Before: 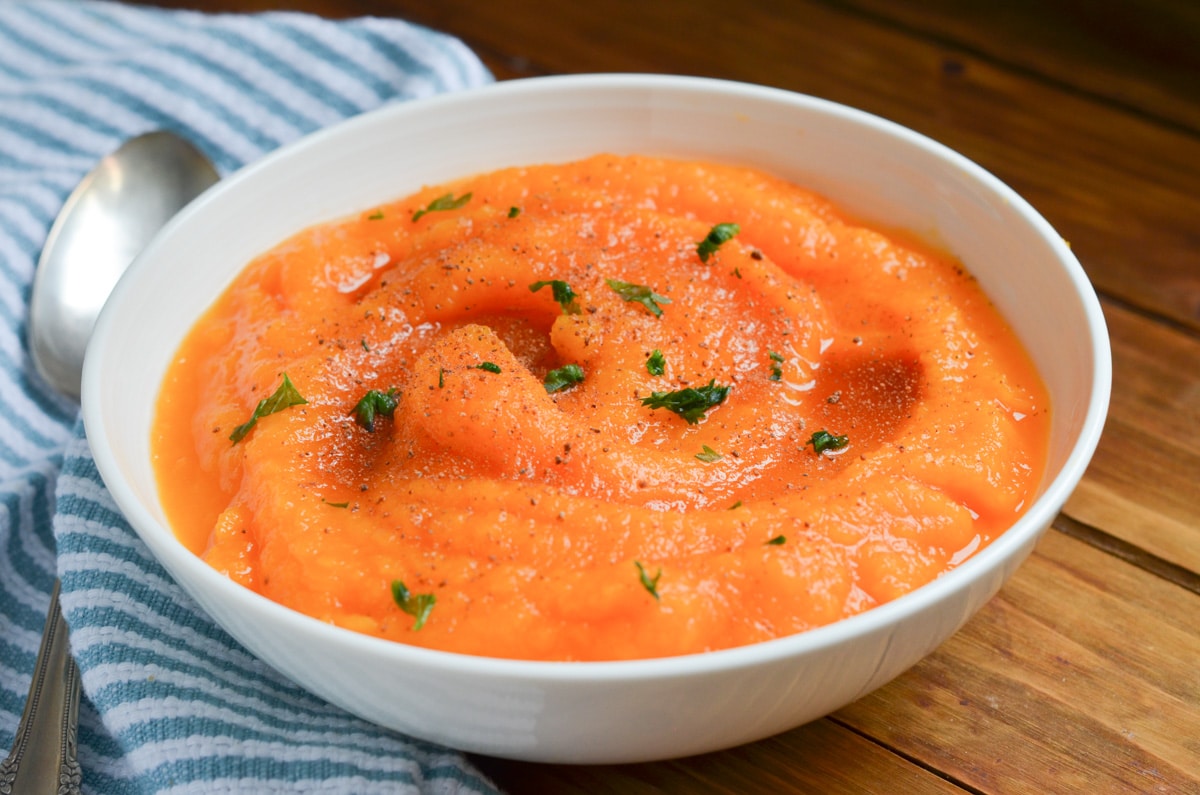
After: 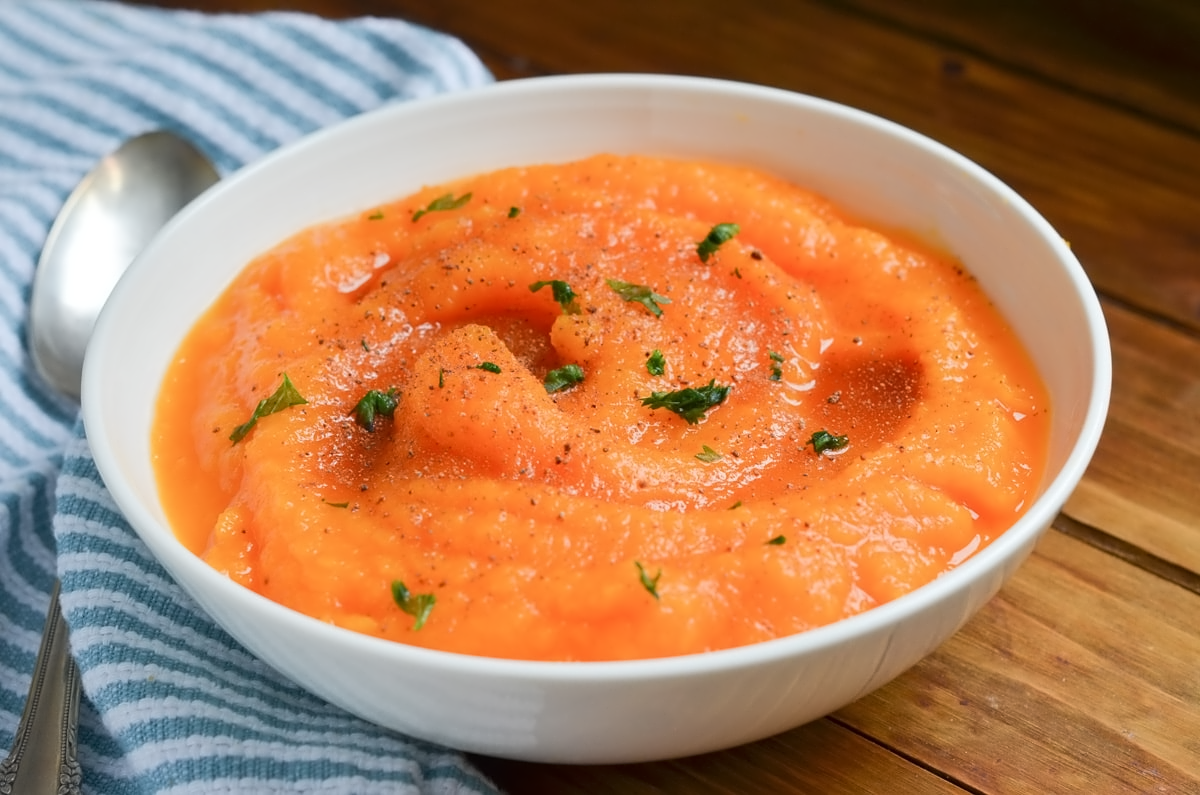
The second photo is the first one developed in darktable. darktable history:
contrast equalizer: y [[0.5 ×4, 0.525, 0.667], [0.5 ×6], [0.5 ×6], [0 ×4, 0.042, 0], [0, 0, 0.004, 0.1, 0.191, 0.131]]
